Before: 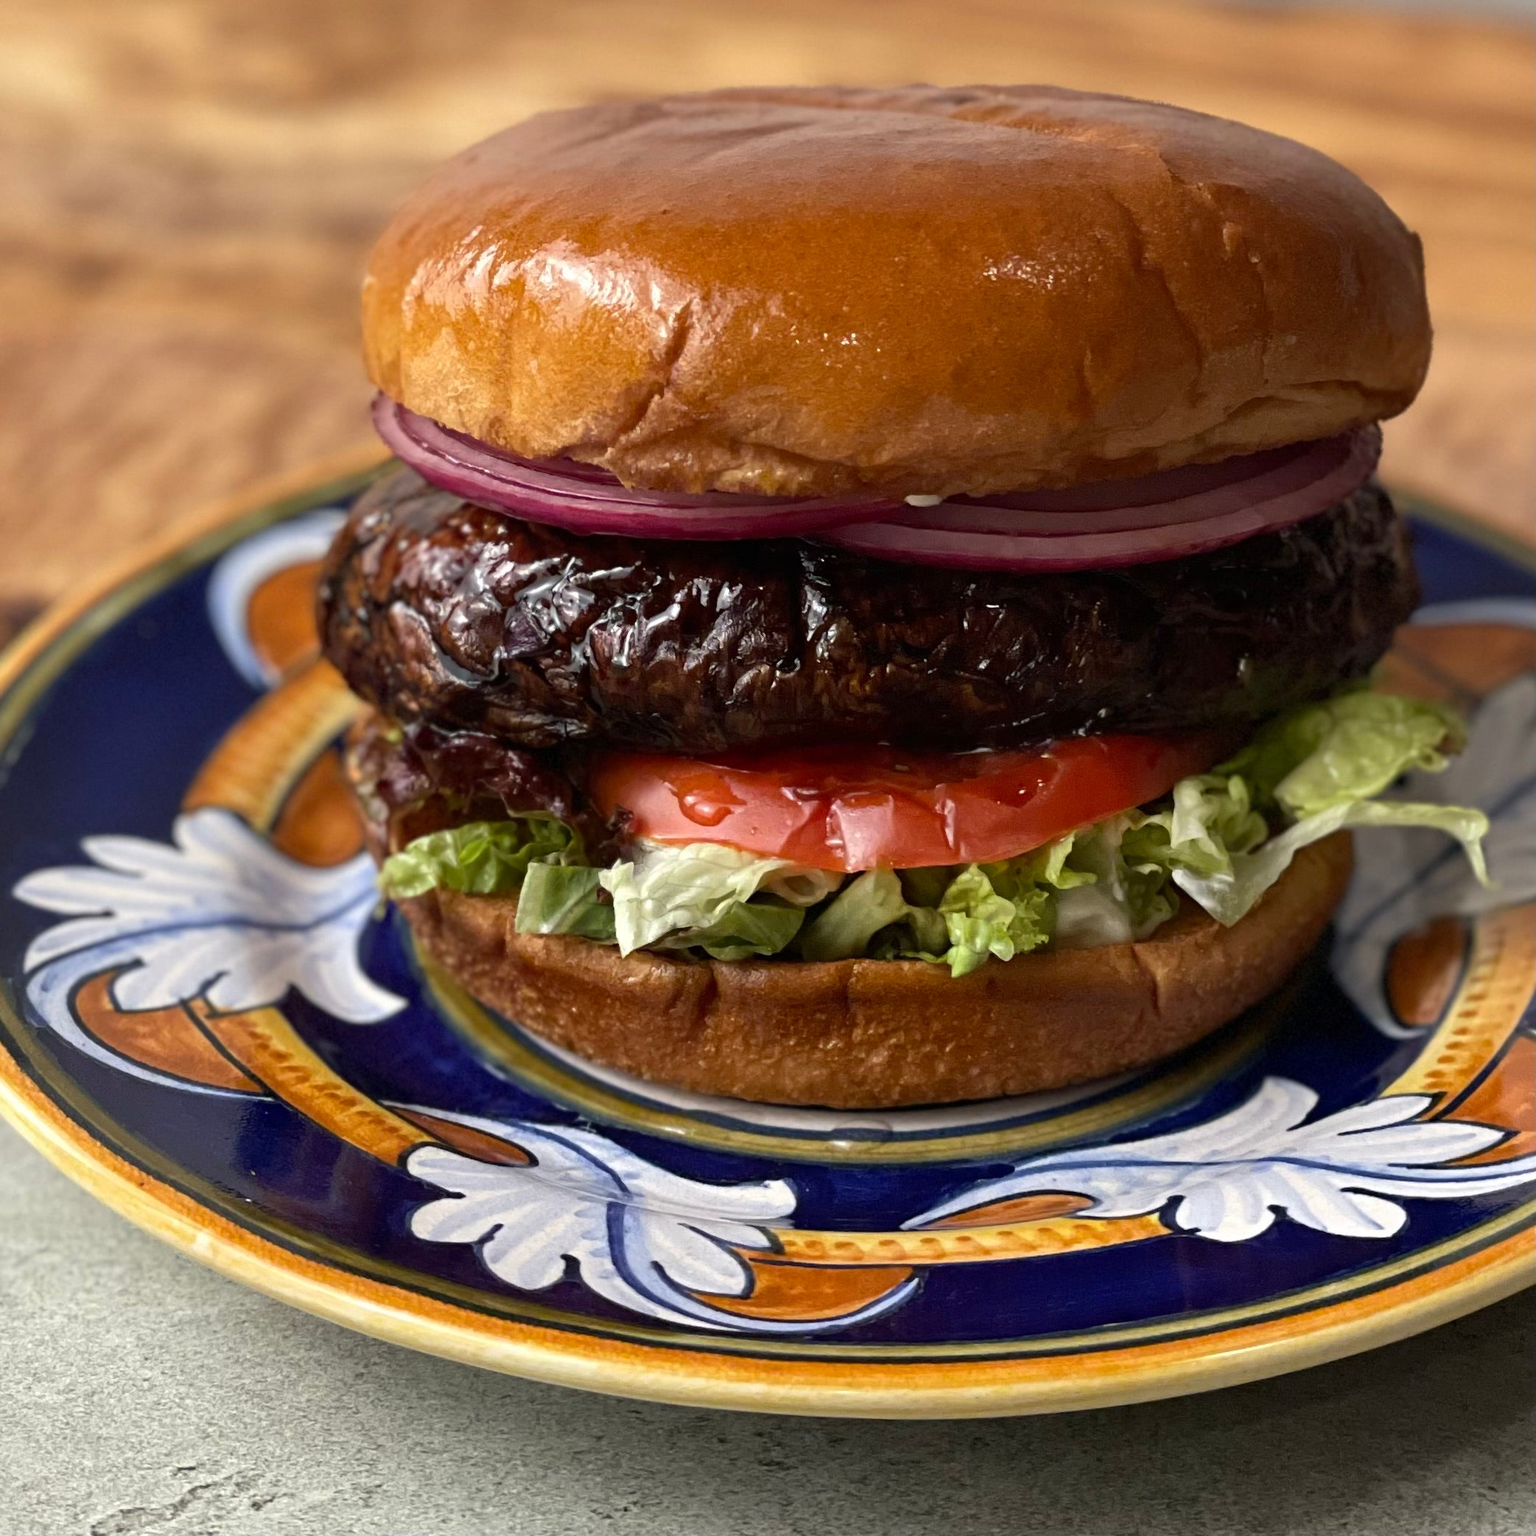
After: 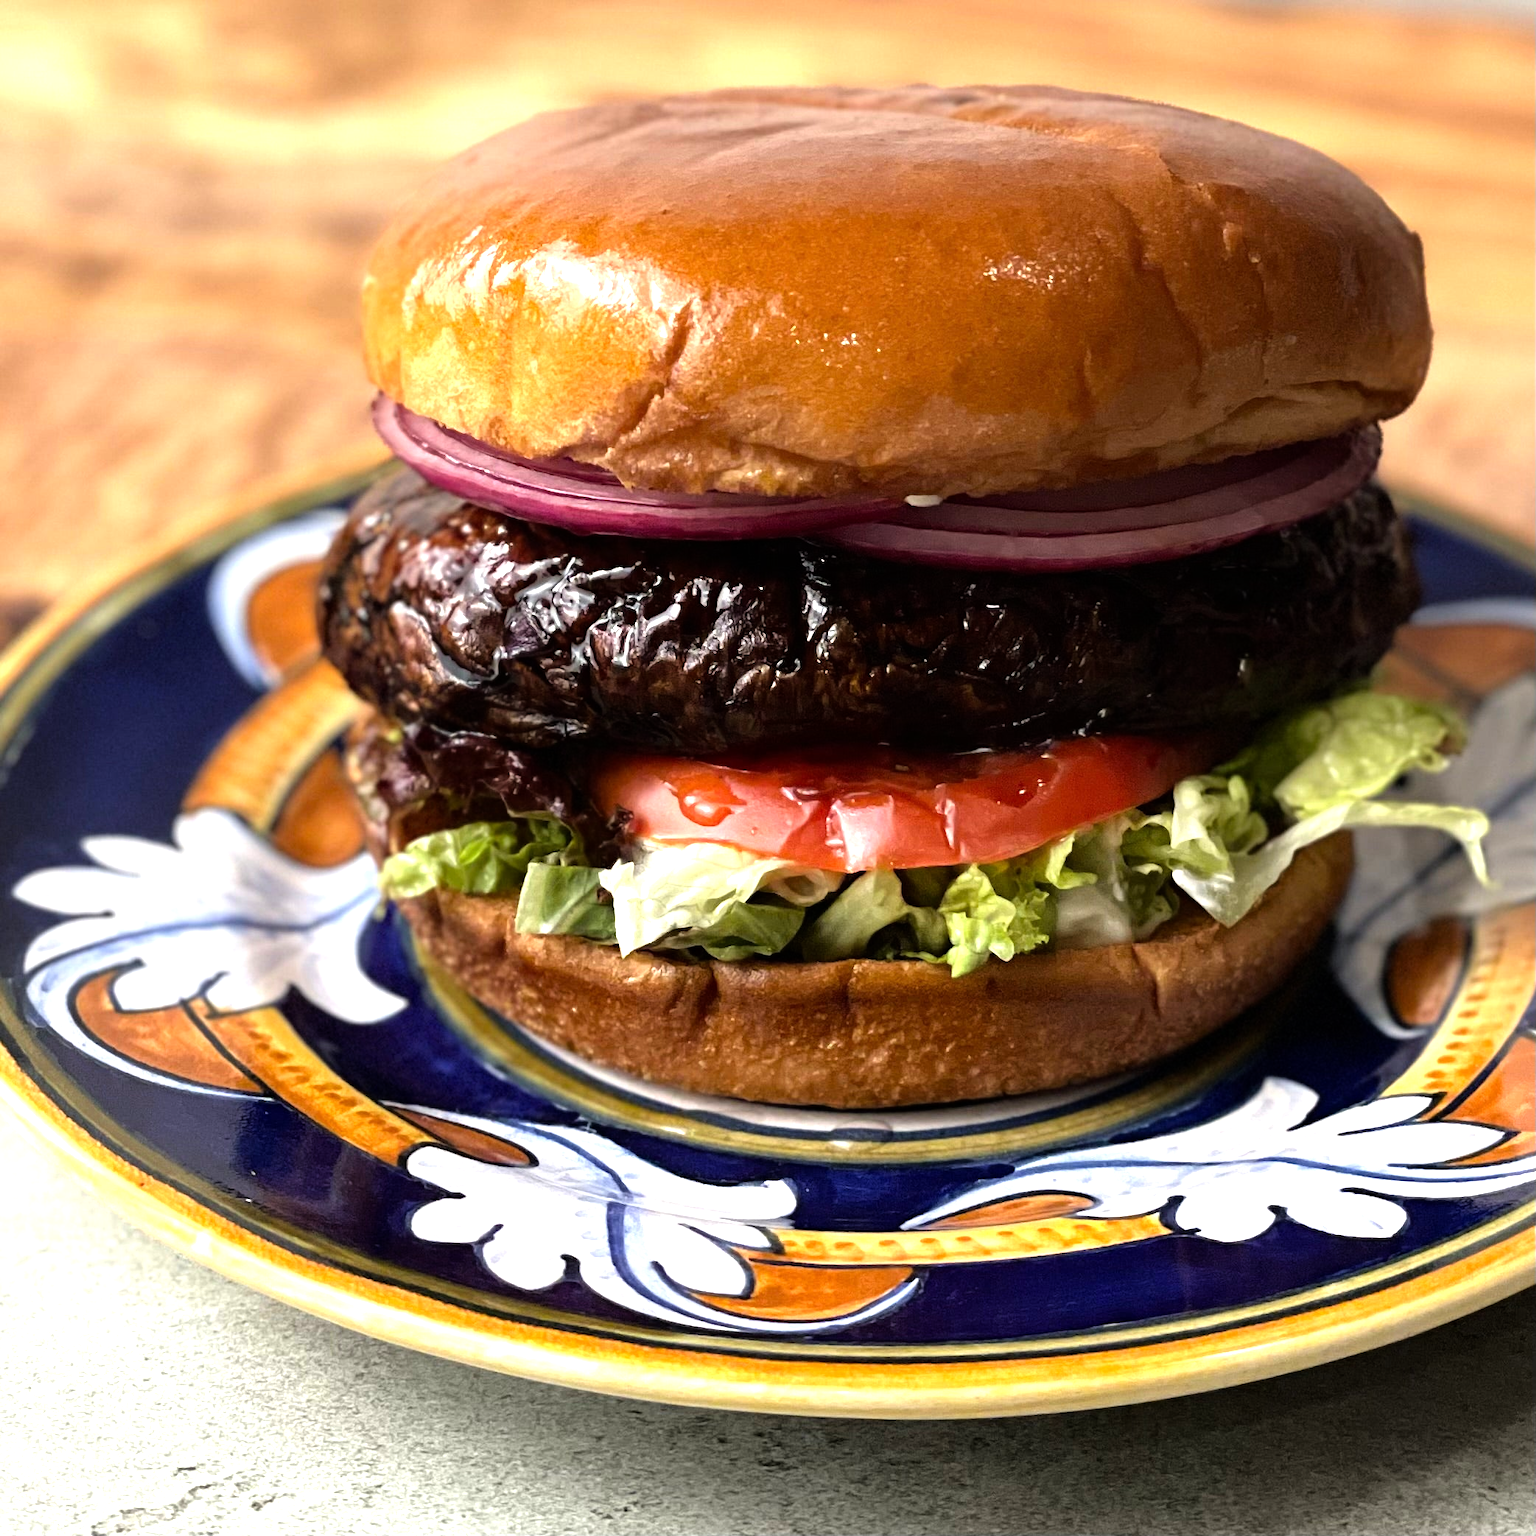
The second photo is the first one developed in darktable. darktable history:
tone equalizer: -8 EV -1.1 EV, -7 EV -0.992 EV, -6 EV -0.9 EV, -5 EV -0.539 EV, -3 EV 0.596 EV, -2 EV 0.839 EV, -1 EV 0.986 EV, +0 EV 1.05 EV
